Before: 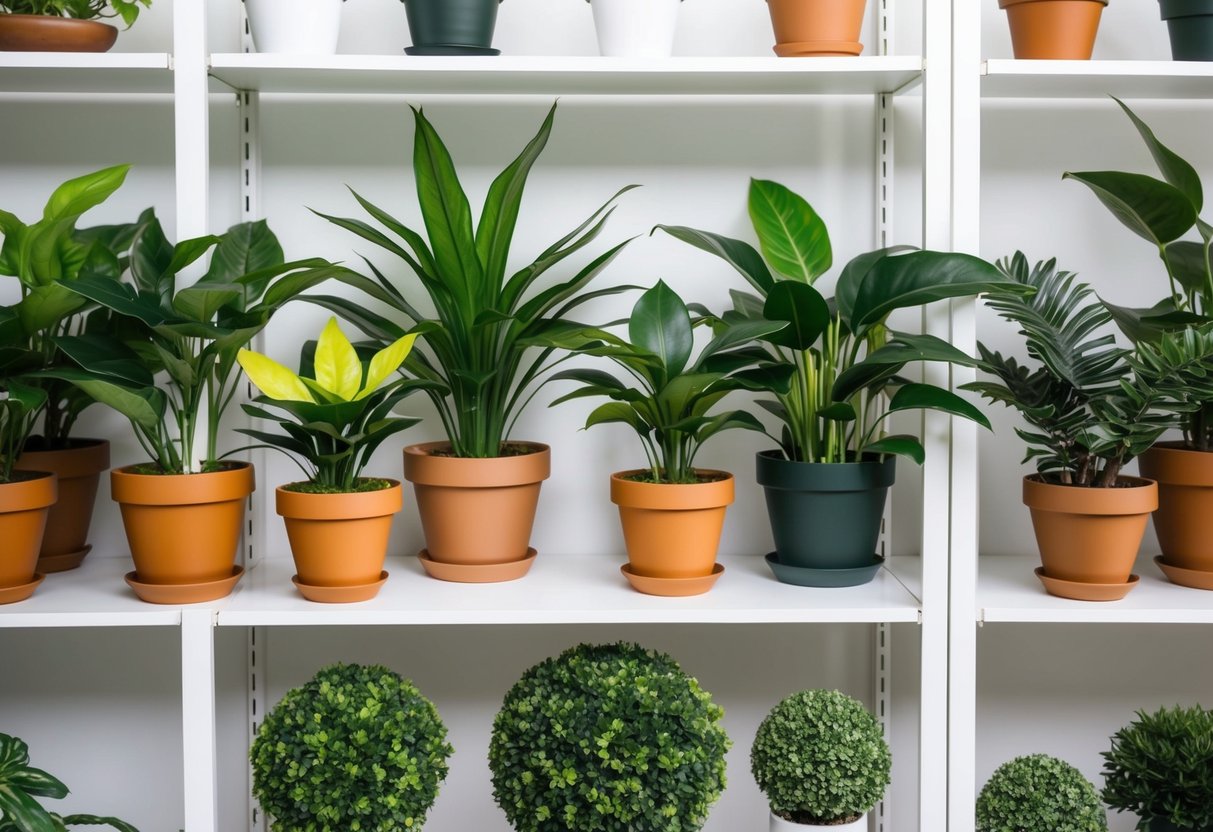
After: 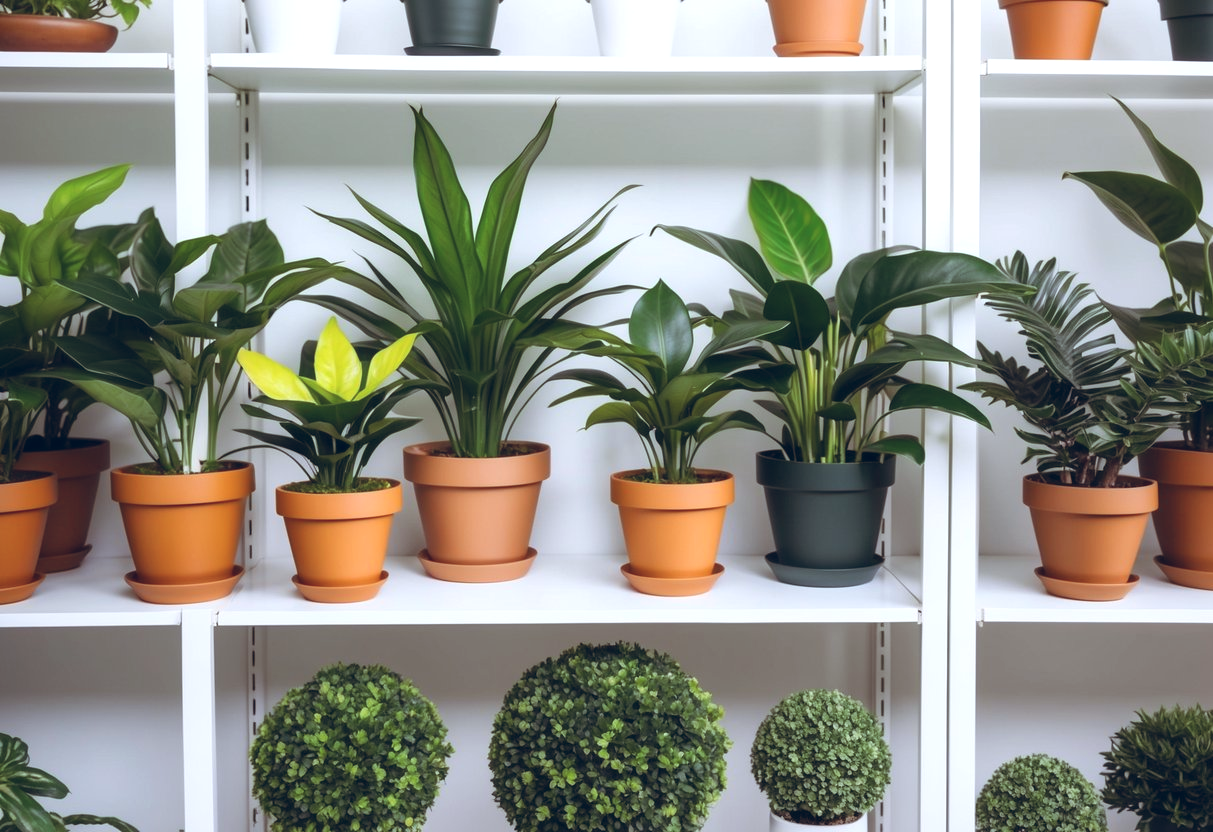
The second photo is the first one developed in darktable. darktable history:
exposure: exposure 0.2 EV, compensate highlight preservation false
white balance: red 0.976, blue 1.04
color balance rgb: shadows lift › chroma 9.92%, shadows lift › hue 45.12°, power › luminance 3.26%, power › hue 231.93°, global offset › luminance 0.4%, global offset › chroma 0.21%, global offset › hue 255.02°
